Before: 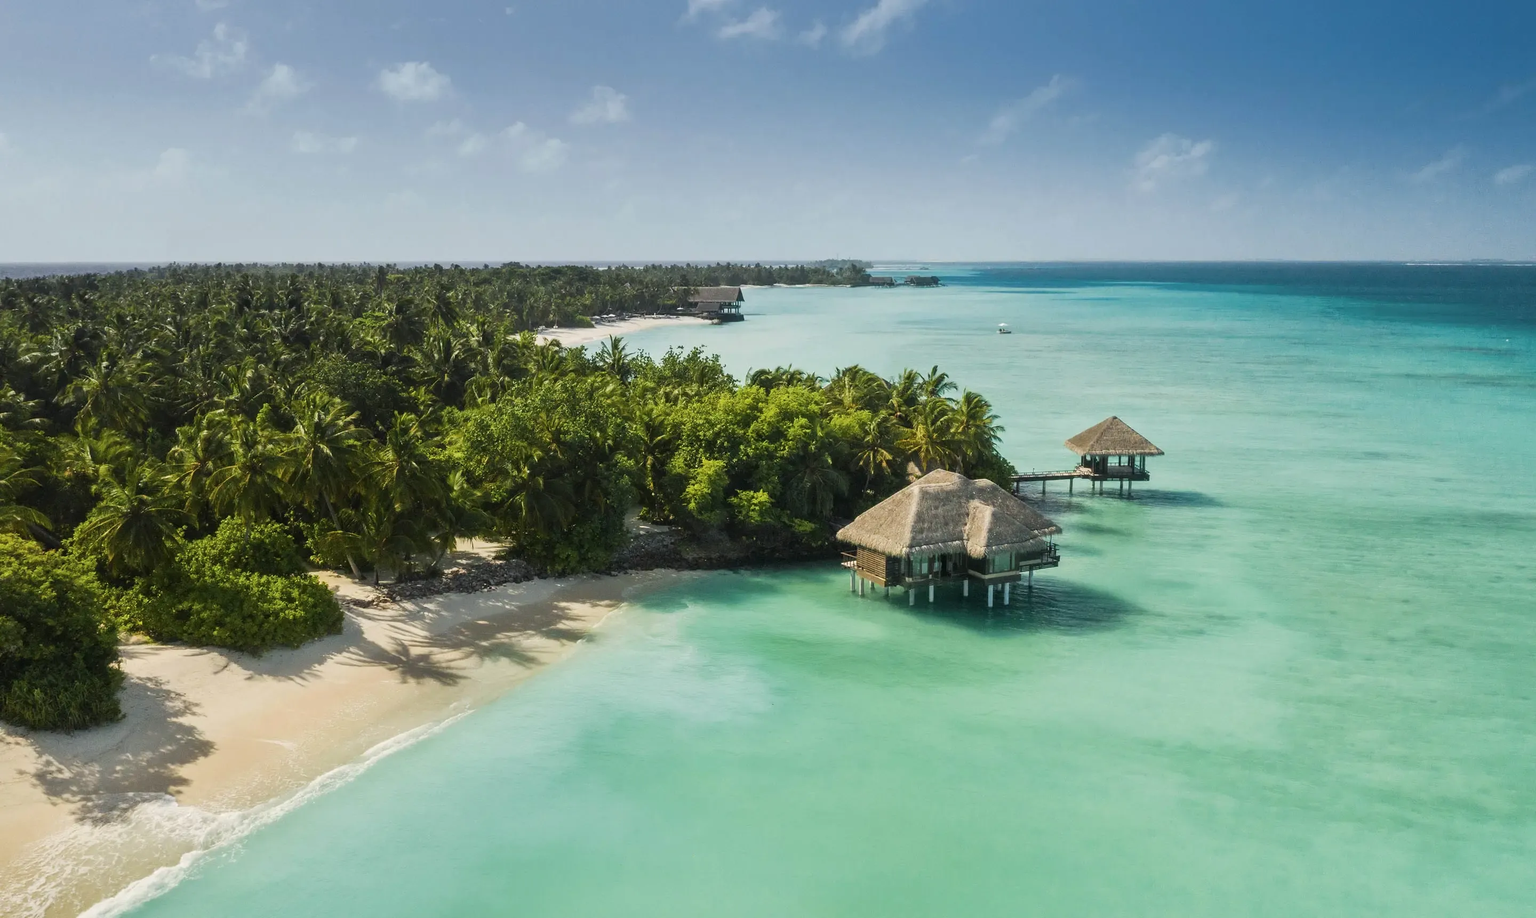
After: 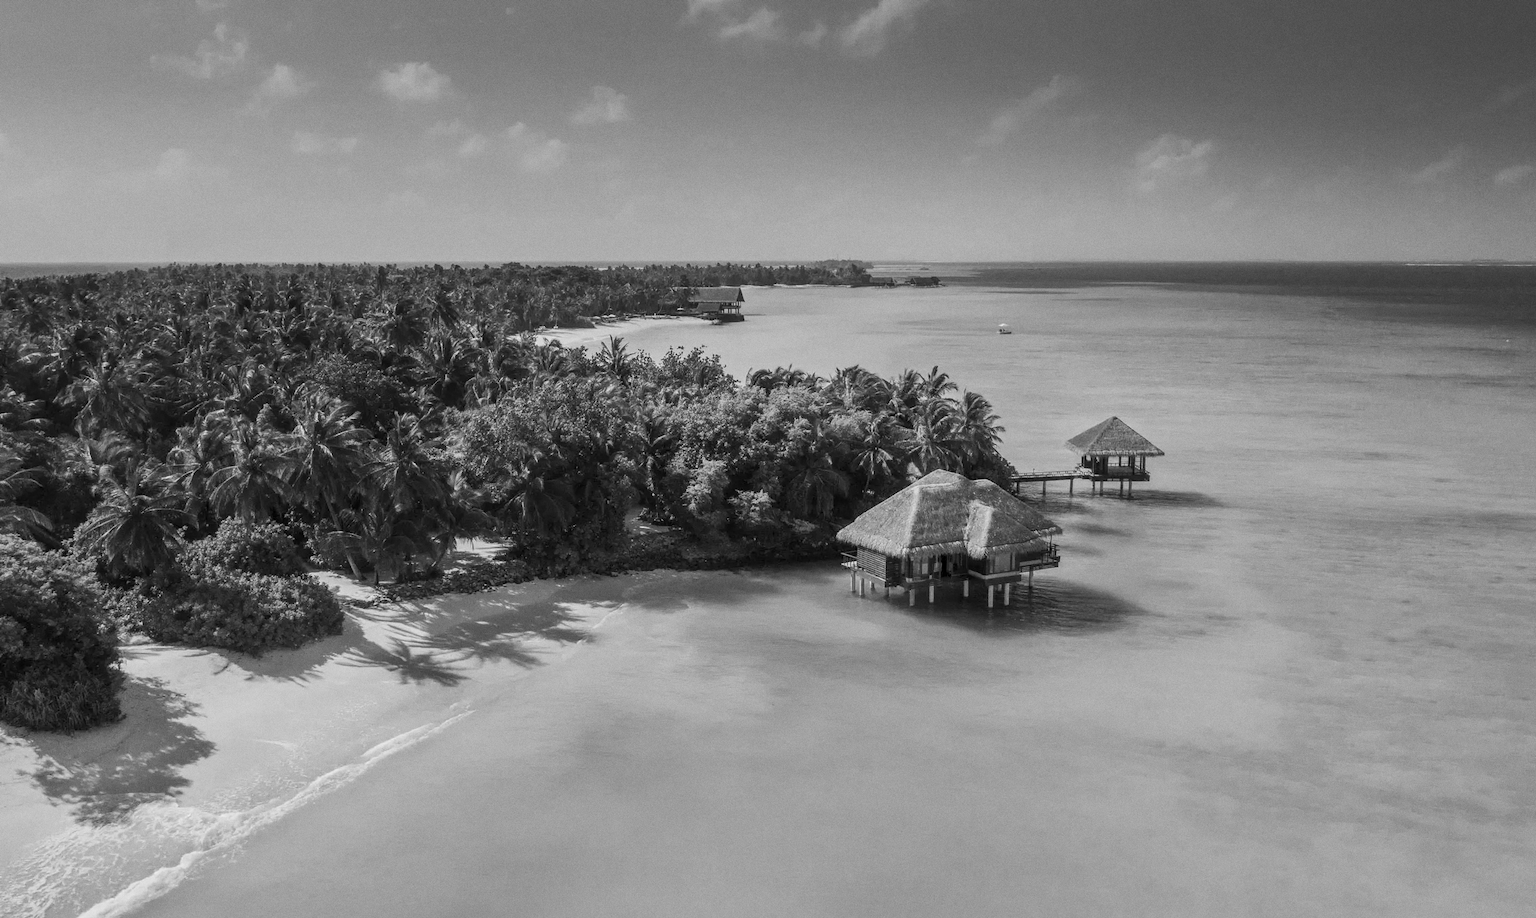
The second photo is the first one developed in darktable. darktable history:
grain: coarseness 0.09 ISO
local contrast: on, module defaults
monochrome: a 26.22, b 42.67, size 0.8
